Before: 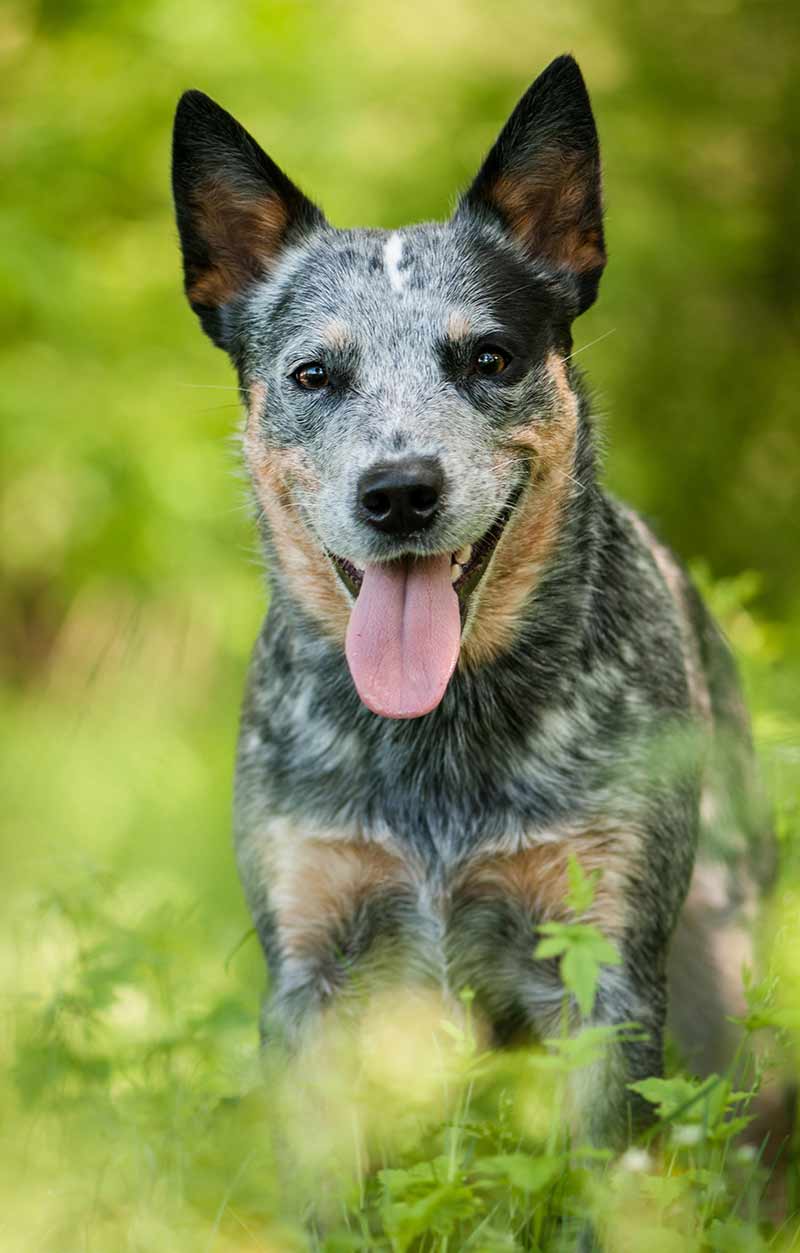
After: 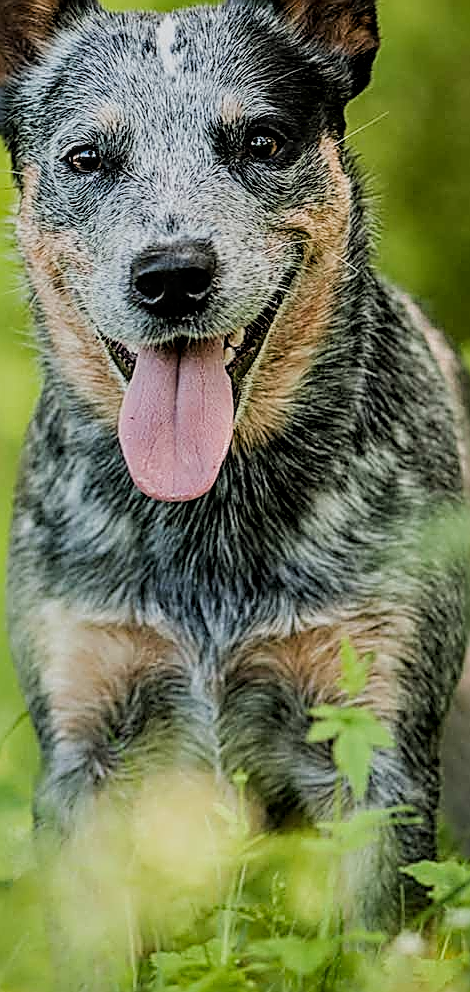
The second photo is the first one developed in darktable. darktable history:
local contrast: on, module defaults
filmic rgb: black relative exposure -7.65 EV, white relative exposure 4.56 EV, threshold 2.96 EV, hardness 3.61, contrast 1.054, enable highlight reconstruction true
crop and rotate: left 28.468%, top 17.32%, right 12.692%, bottom 3.469%
sharpen: amount 1.845
